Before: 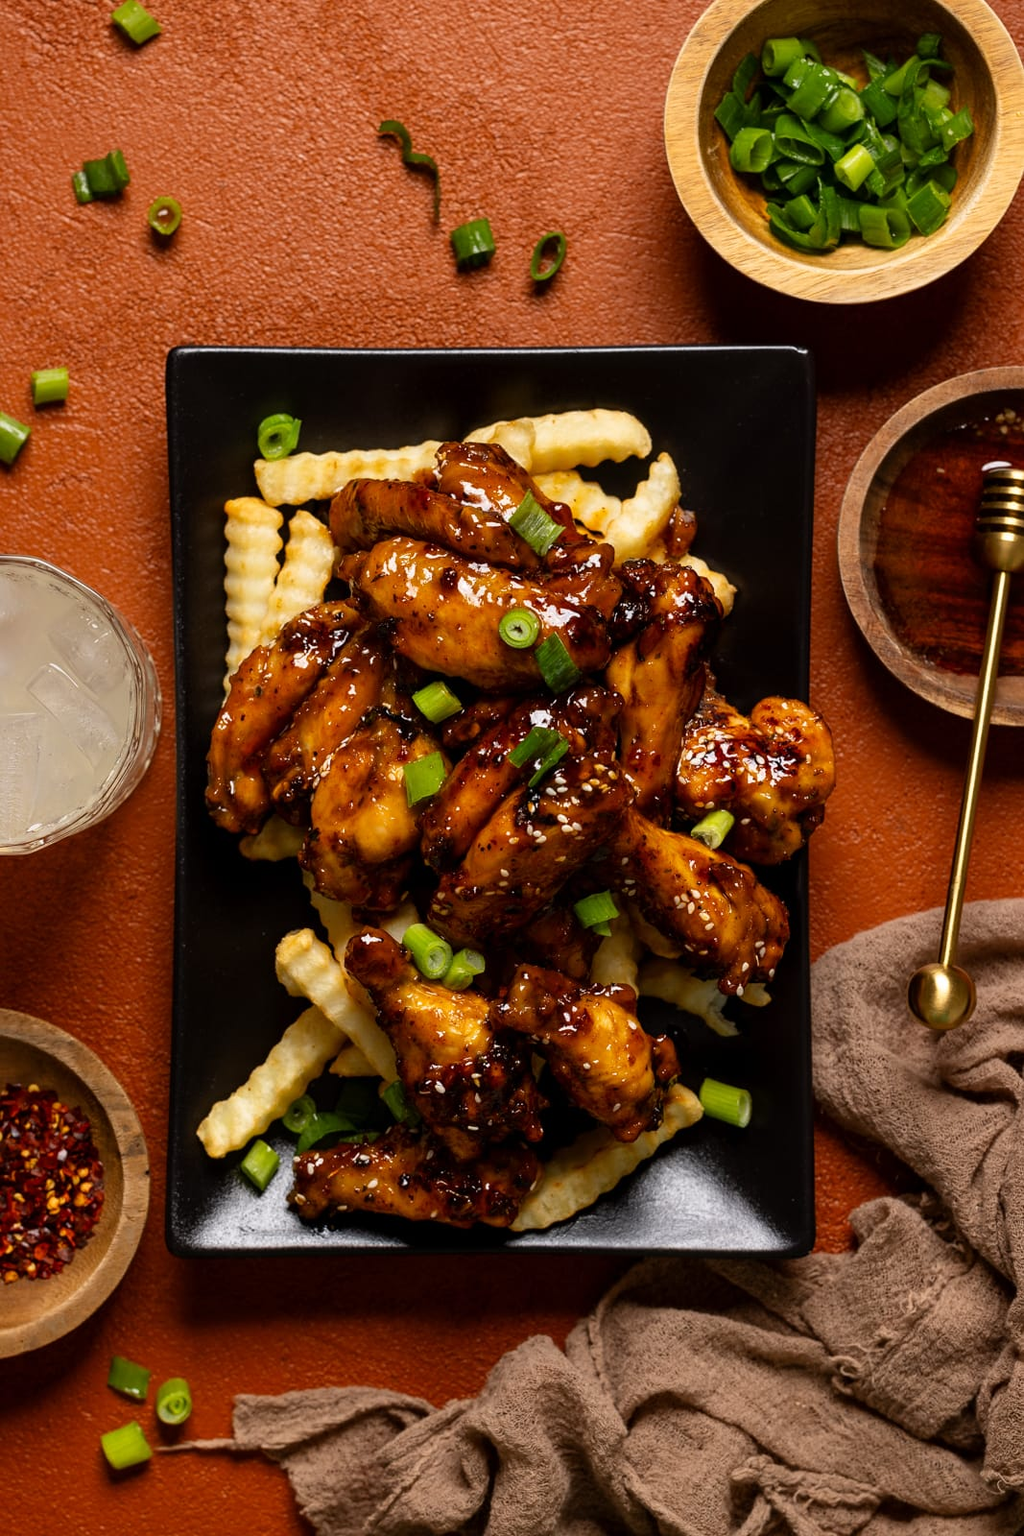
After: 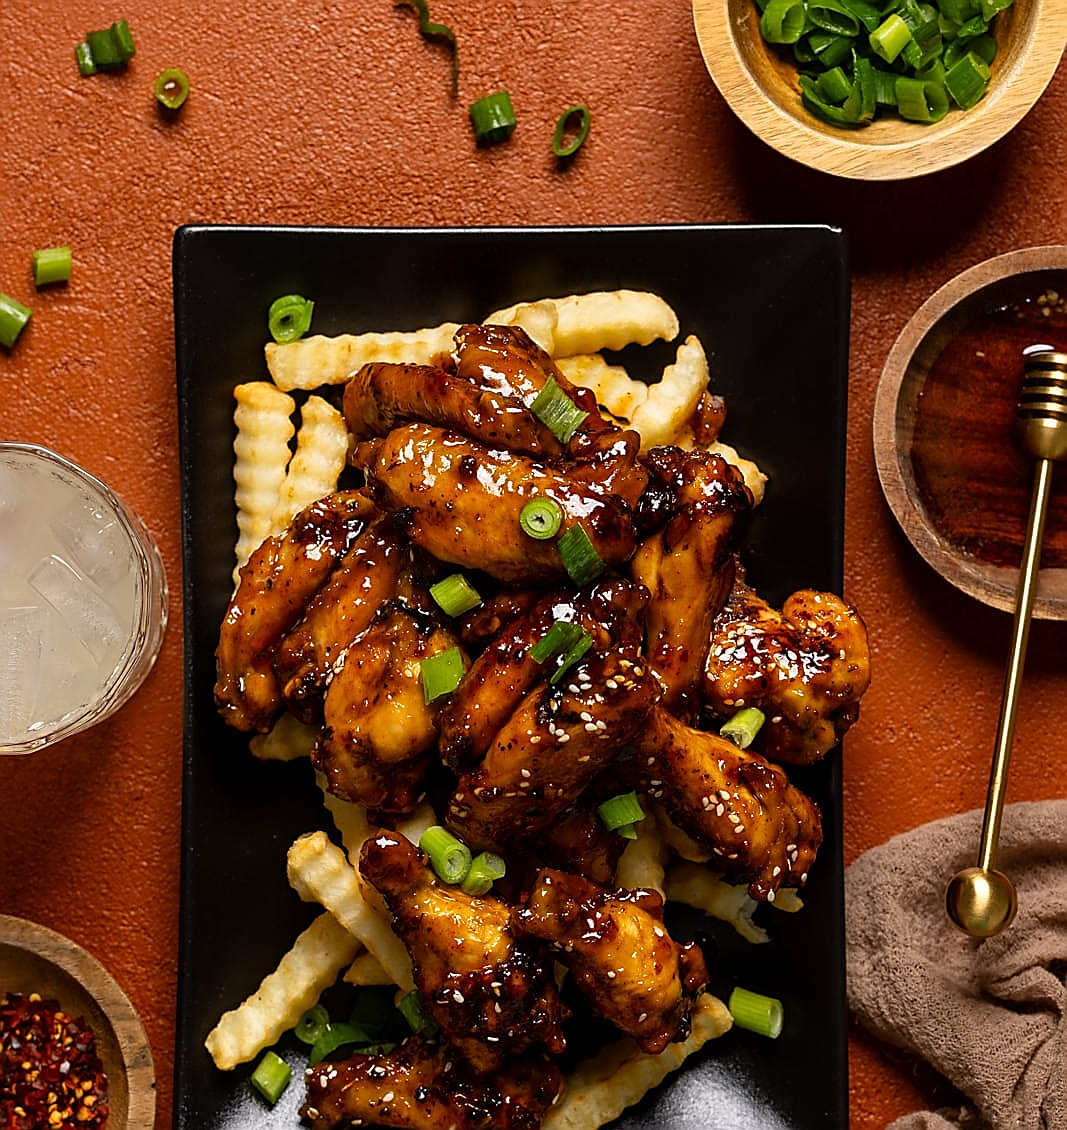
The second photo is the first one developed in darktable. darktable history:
crop and rotate: top 8.53%, bottom 20.789%
sharpen: radius 1.352, amount 1.248, threshold 0.838
